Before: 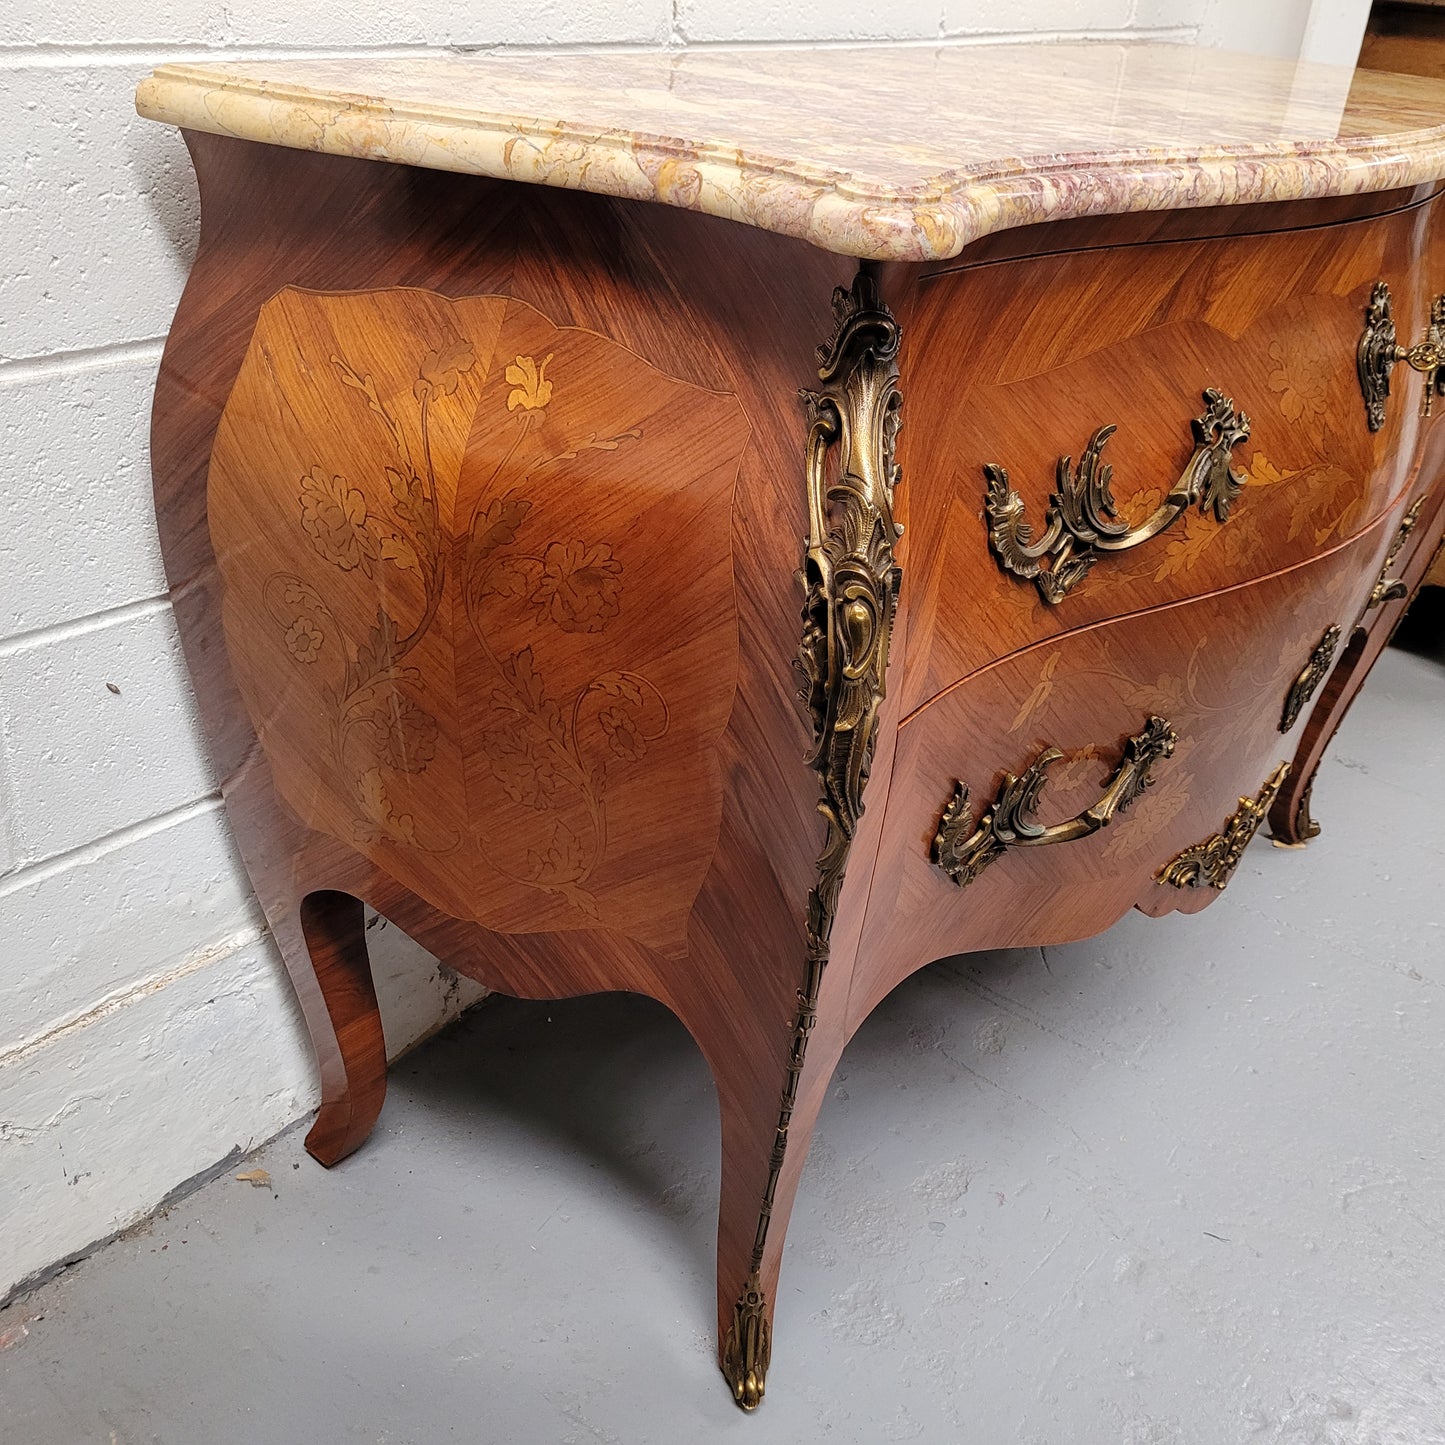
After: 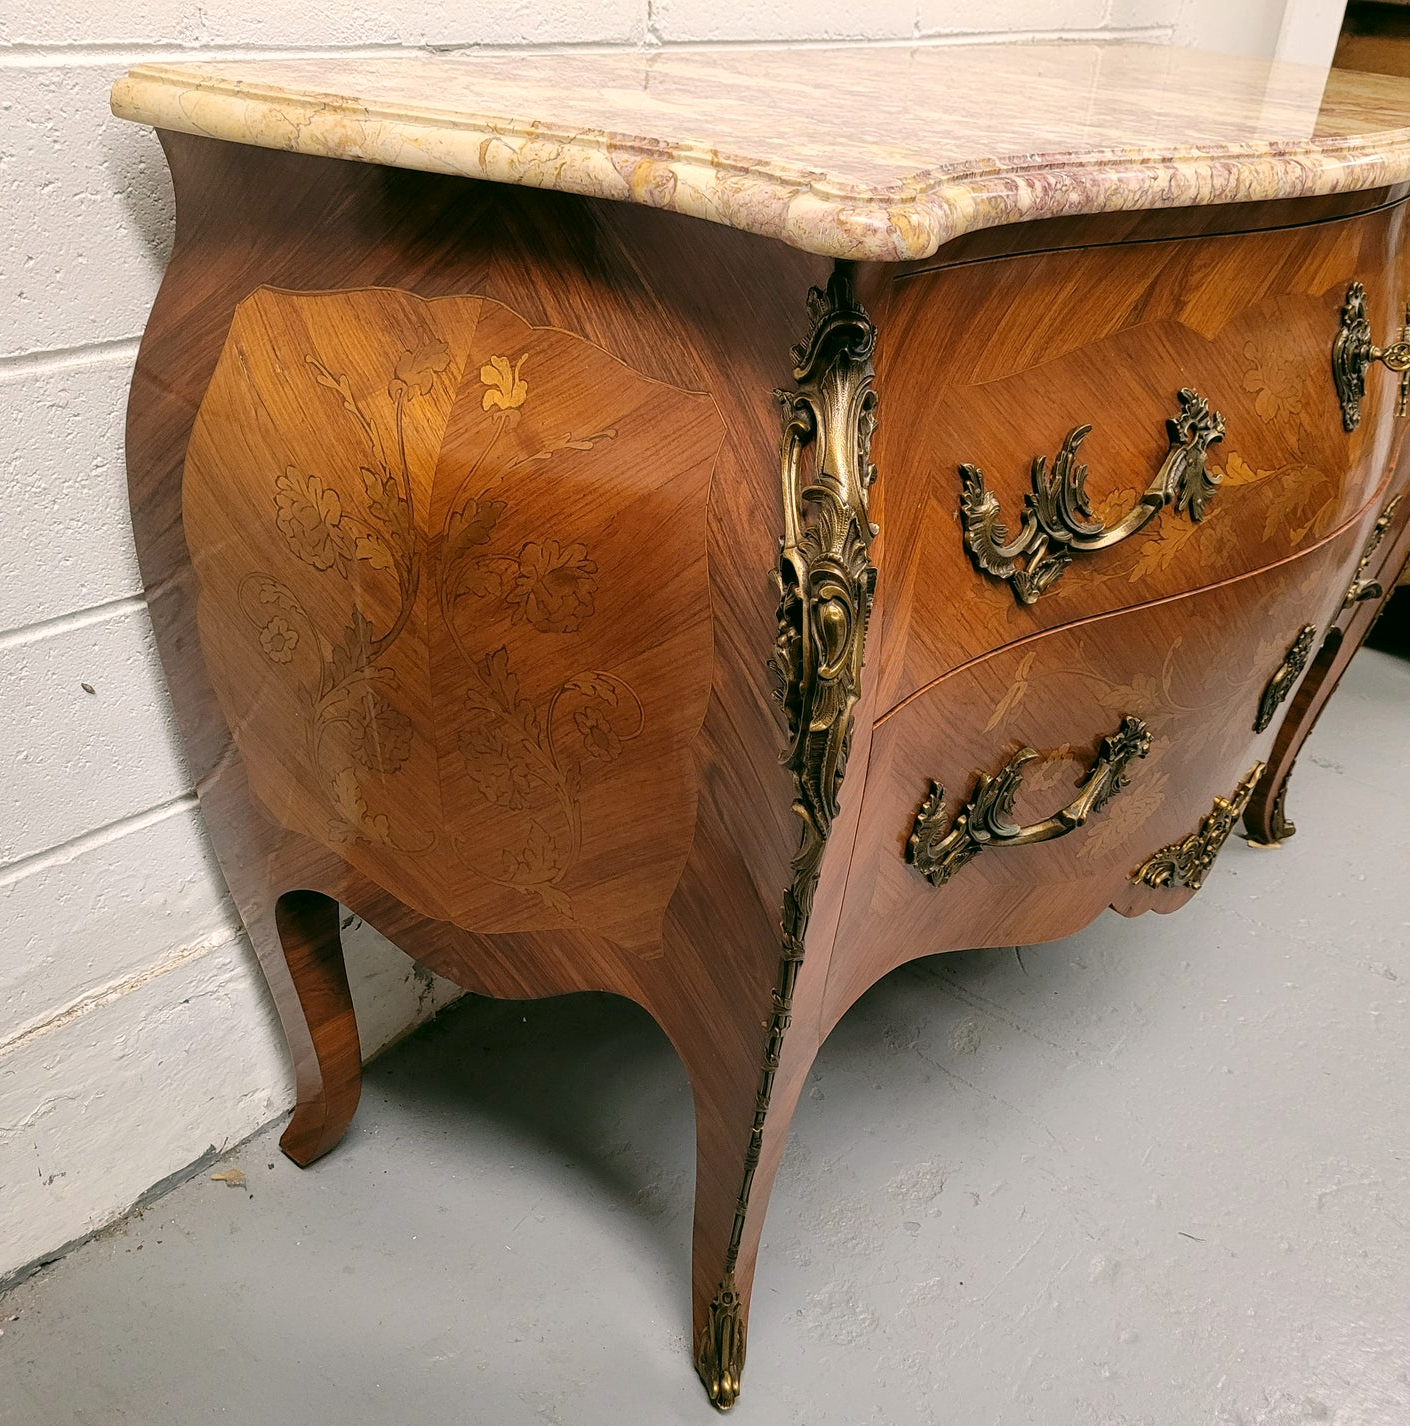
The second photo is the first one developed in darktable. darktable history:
crop and rotate: left 1.774%, right 0.633%, bottom 1.28%
contrast brightness saturation: saturation -0.05
color correction: highlights a* 4.02, highlights b* 4.98, shadows a* -7.55, shadows b* 4.98
tone equalizer: on, module defaults
